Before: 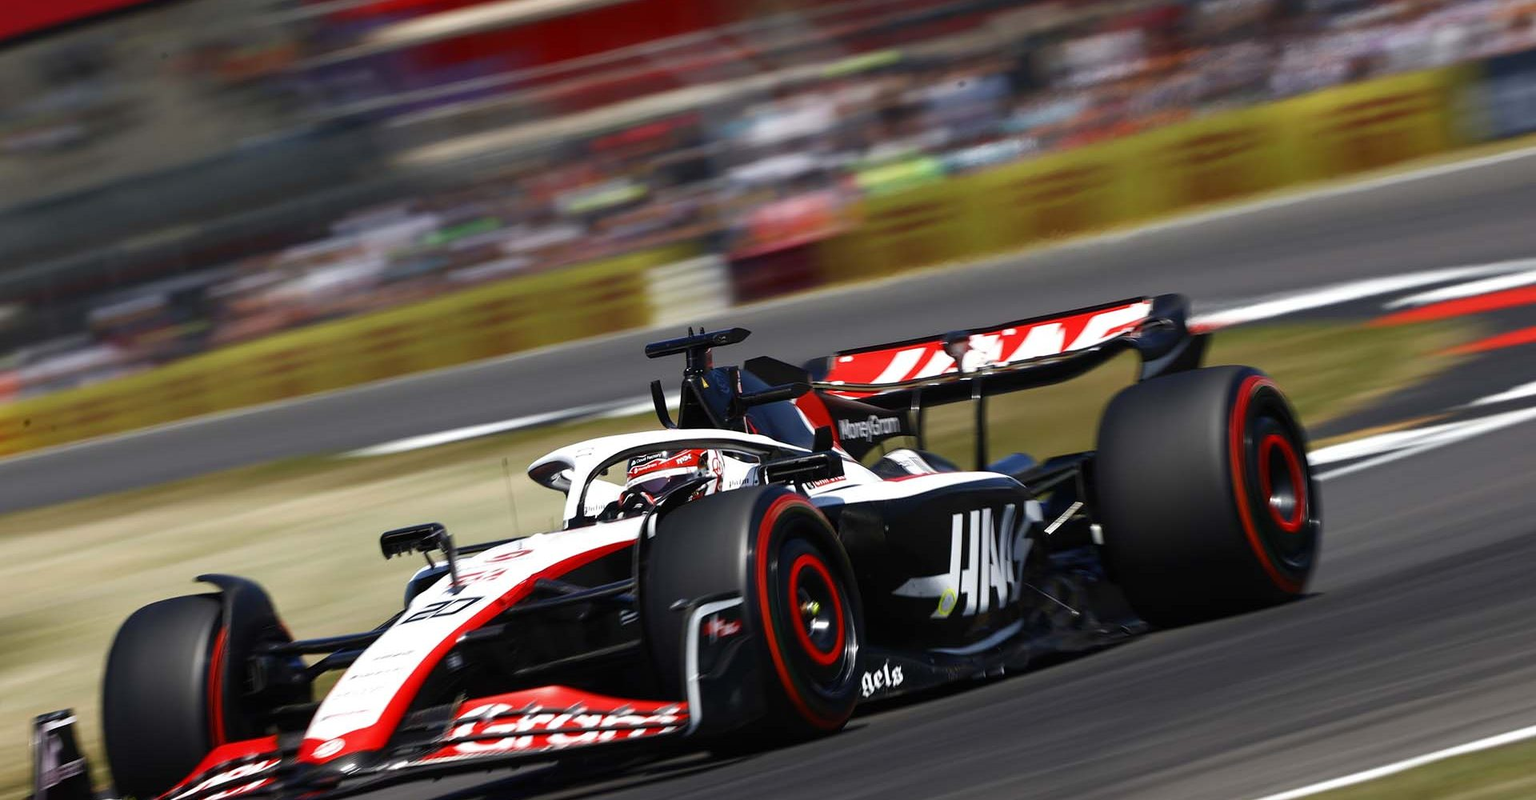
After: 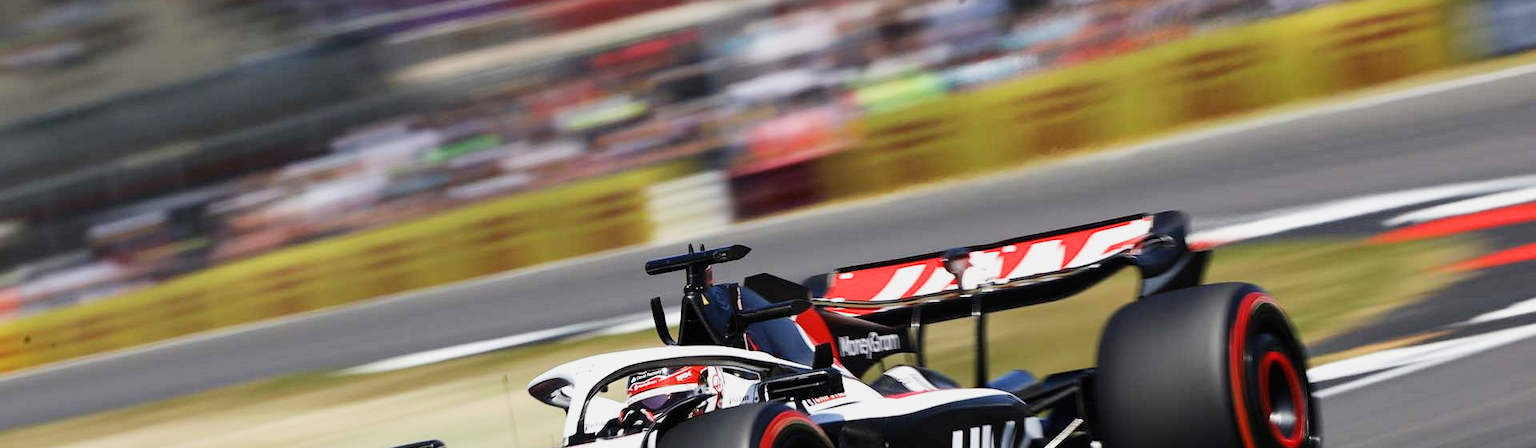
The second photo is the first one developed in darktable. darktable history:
crop and rotate: top 10.424%, bottom 33.437%
exposure: black level correction 0, exposure 0.858 EV, compensate exposure bias true, compensate highlight preservation false
filmic rgb: black relative exposure -7.65 EV, white relative exposure 4.56 EV, hardness 3.61, contrast 1.119, contrast in shadows safe
